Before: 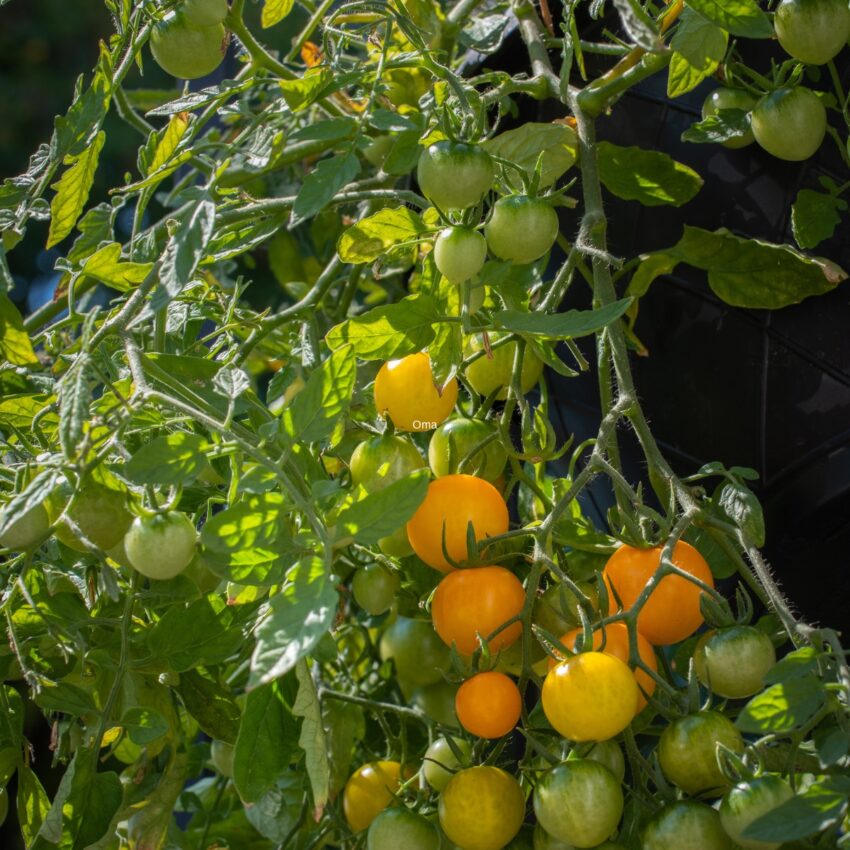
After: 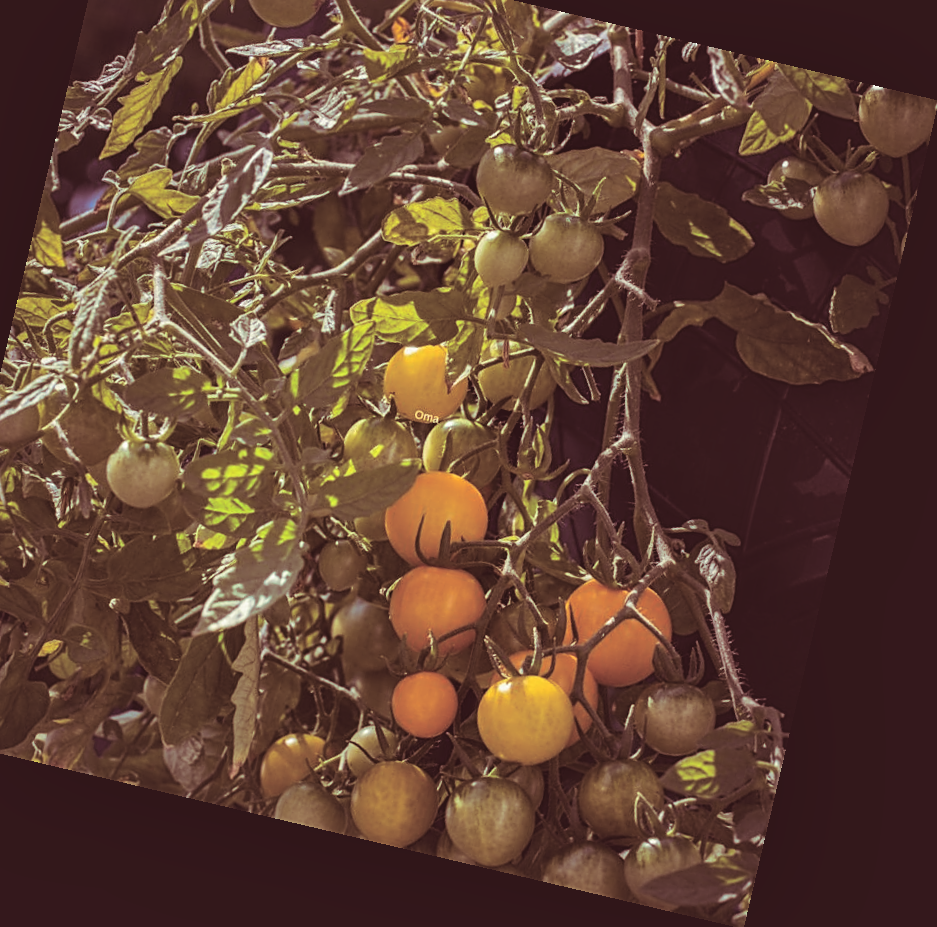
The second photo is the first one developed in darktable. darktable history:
local contrast: mode bilateral grid, contrast 25, coarseness 50, detail 123%, midtone range 0.2
color correction: highlights a* 2.75, highlights b* 5, shadows a* -2.04, shadows b* -4.84, saturation 0.8
crop and rotate: left 8.262%, top 9.226%
rotate and perspective: rotation 13.27°, automatic cropping off
tone equalizer: -8 EV -0.417 EV, -7 EV -0.389 EV, -6 EV -0.333 EV, -5 EV -0.222 EV, -3 EV 0.222 EV, -2 EV 0.333 EV, -1 EV 0.389 EV, +0 EV 0.417 EV, edges refinement/feathering 500, mask exposure compensation -1.57 EV, preserve details no
contrast brightness saturation: contrast -0.28
sharpen: on, module defaults
split-toning: compress 20%
